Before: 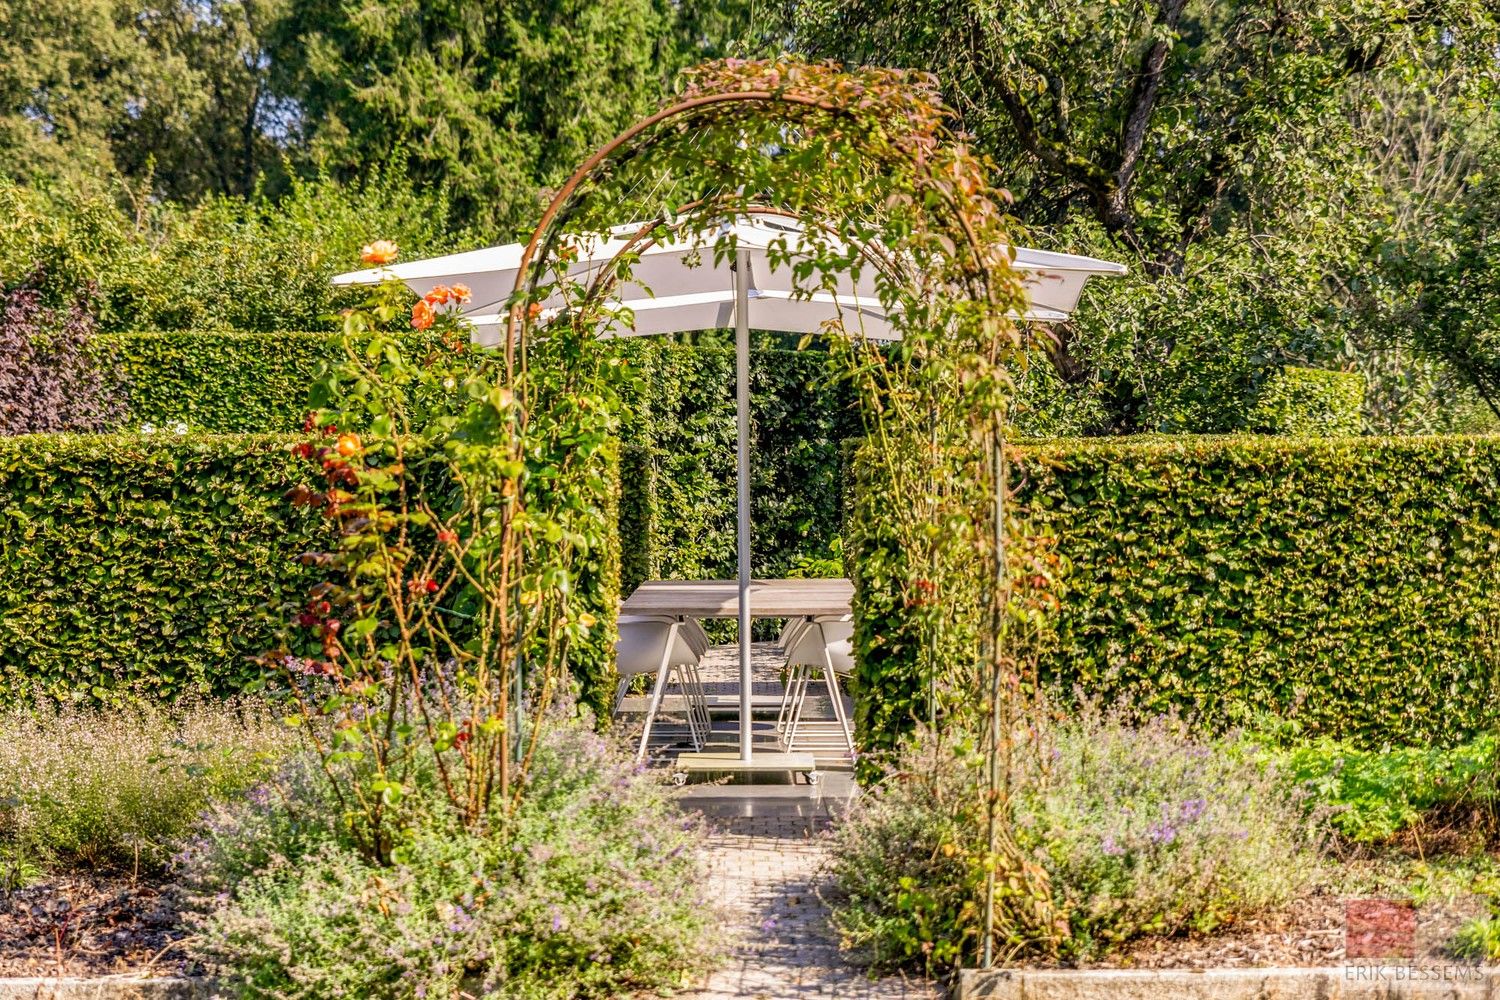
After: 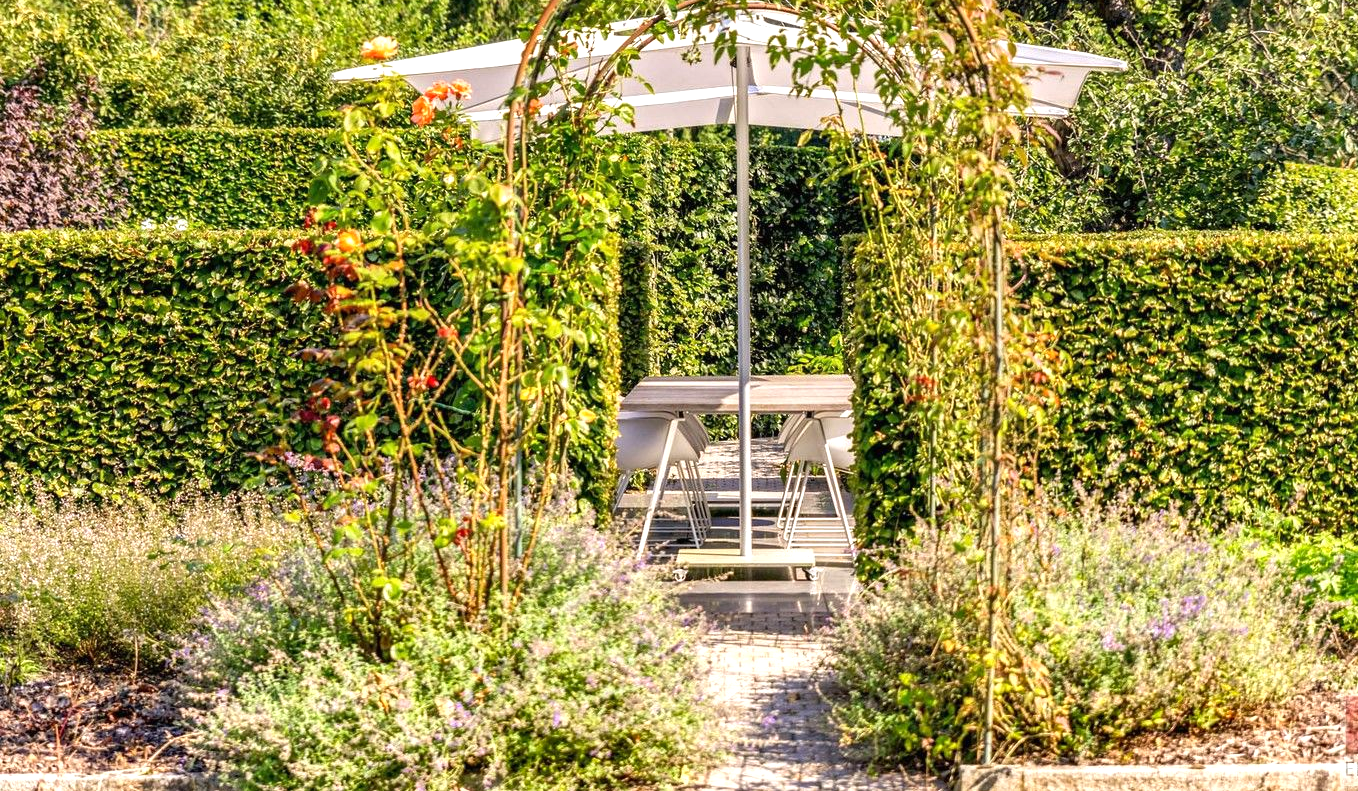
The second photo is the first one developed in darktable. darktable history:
crop: top 20.464%, right 9.442%, bottom 0.347%
exposure: black level correction 0, exposure 0.499 EV, compensate highlight preservation false
shadows and highlights: shadows -88.23, highlights -36.55, soften with gaussian
